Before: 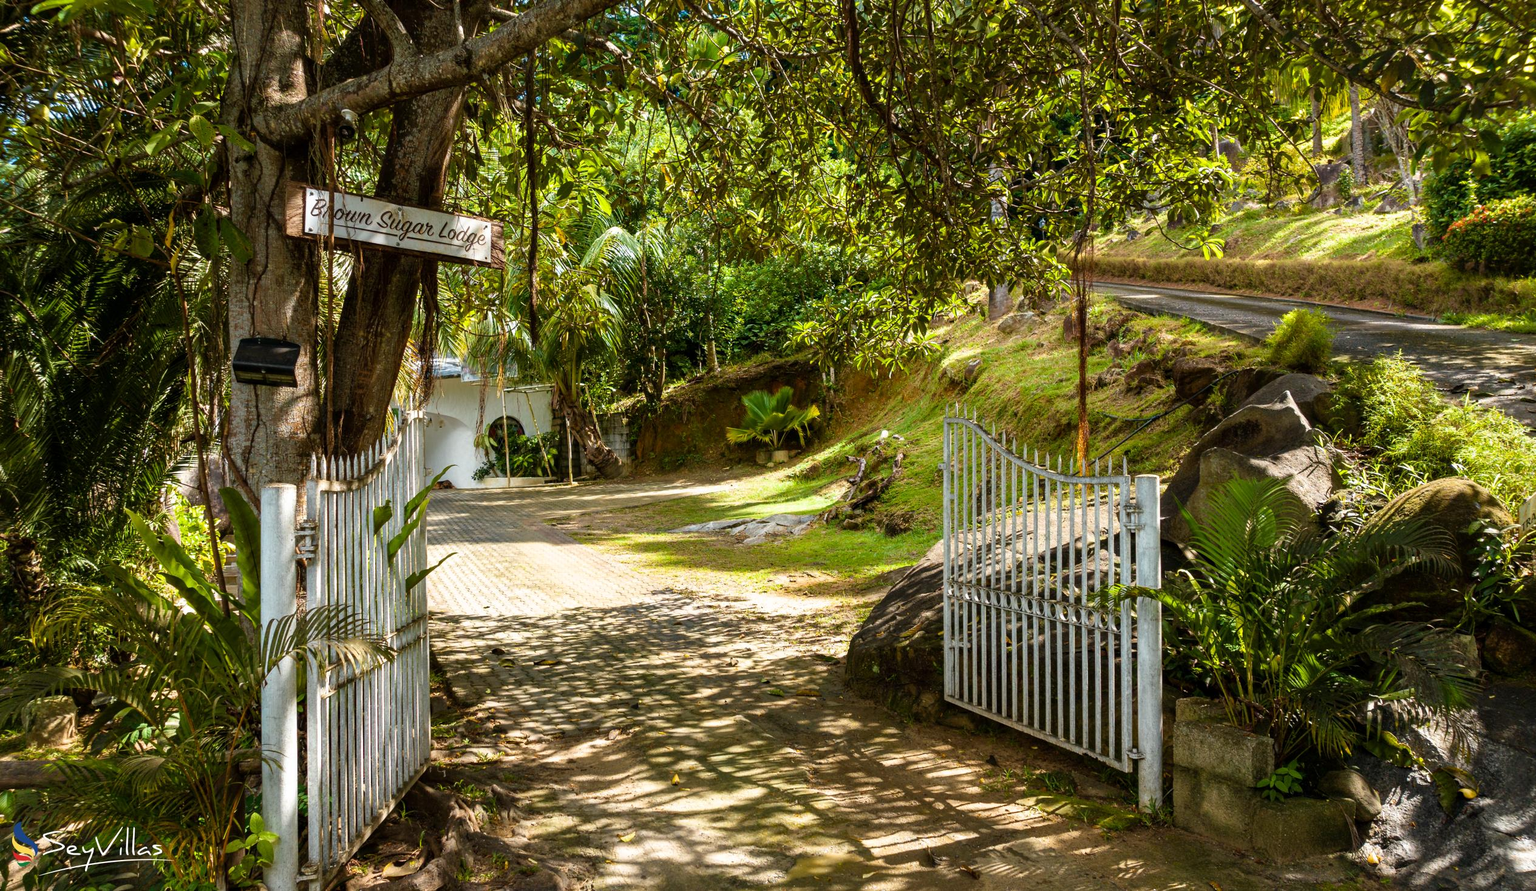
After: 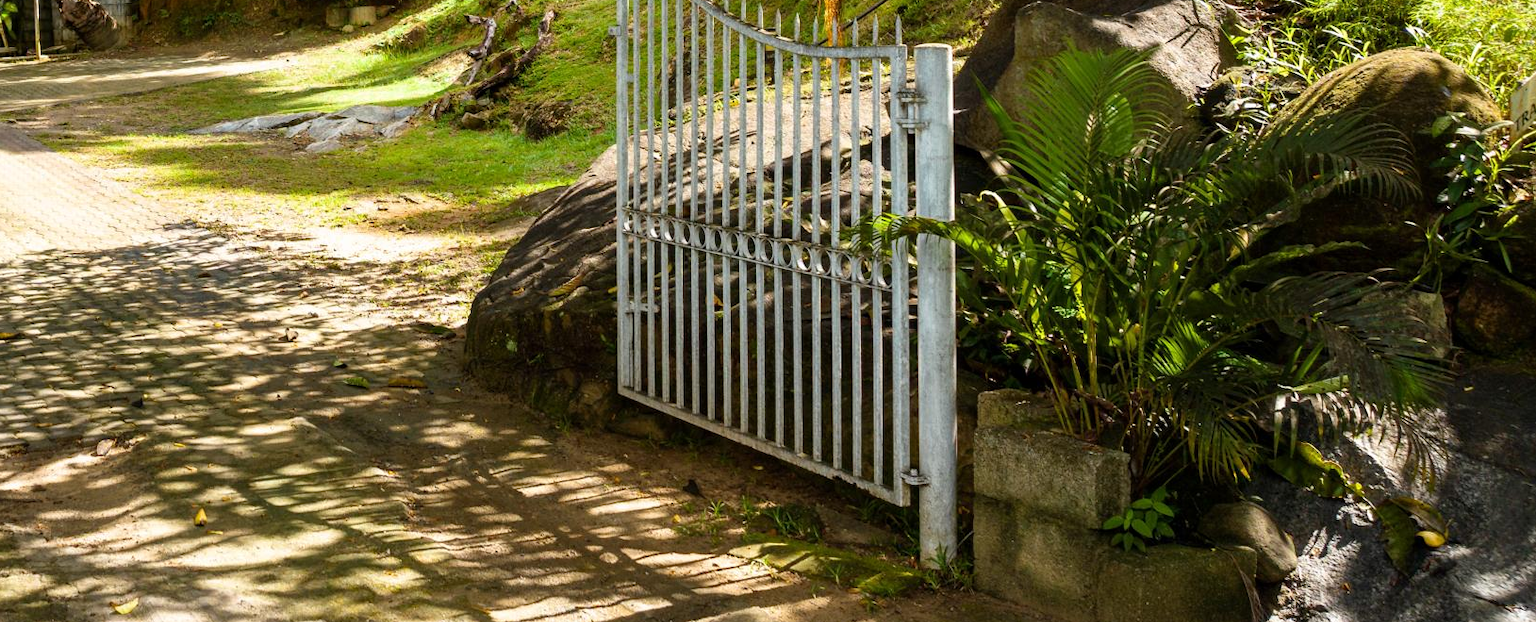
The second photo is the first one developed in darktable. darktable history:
crop and rotate: left 35.574%, top 50.109%, bottom 4.872%
